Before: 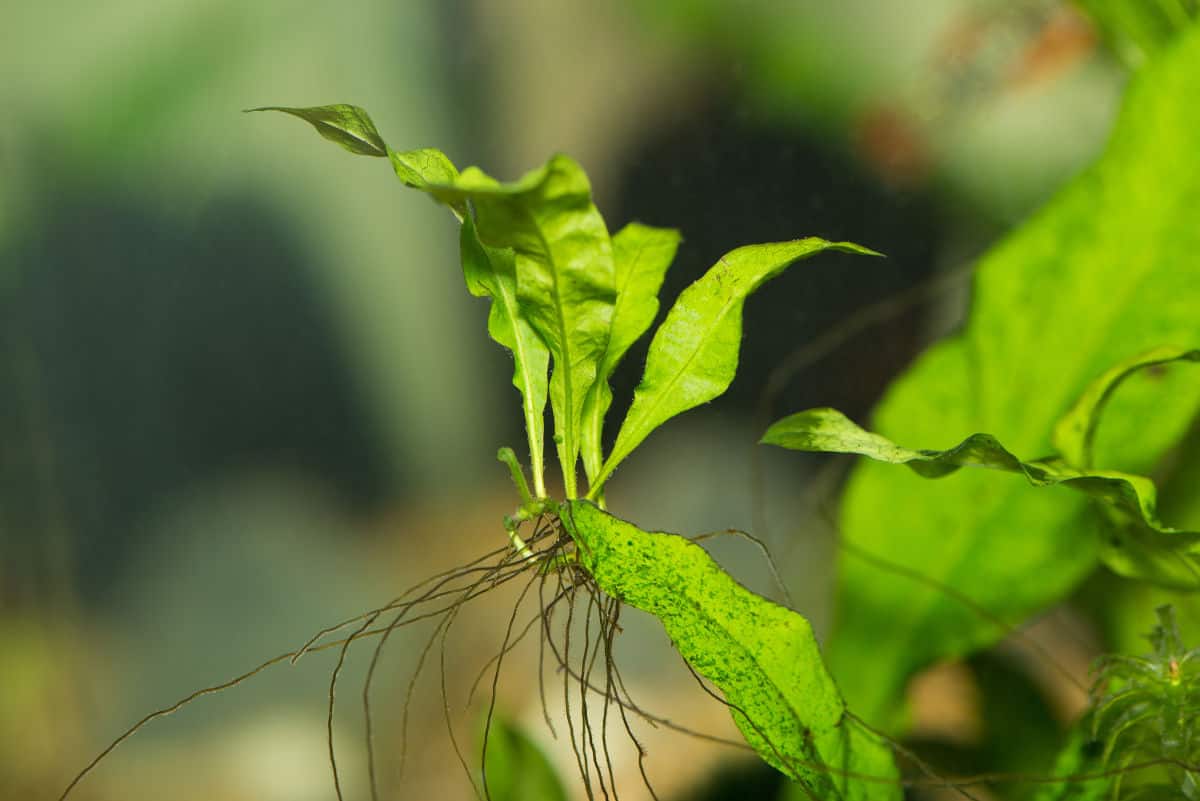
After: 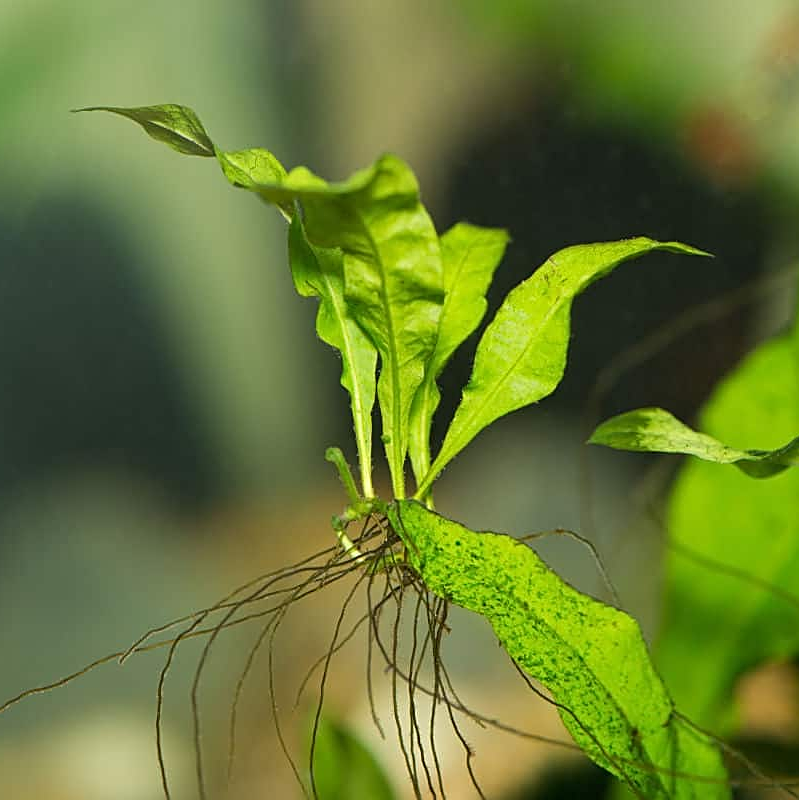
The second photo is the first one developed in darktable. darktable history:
sharpen: on, module defaults
crop and rotate: left 14.385%, right 18.948%
